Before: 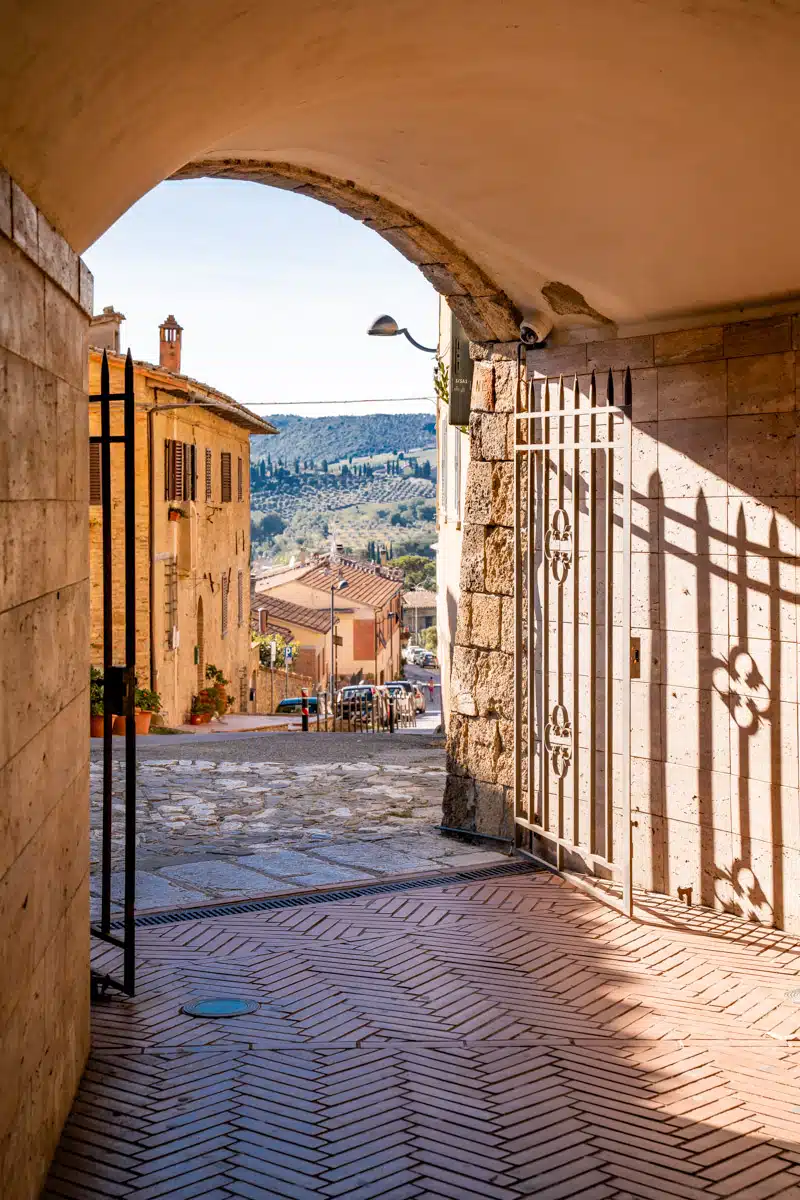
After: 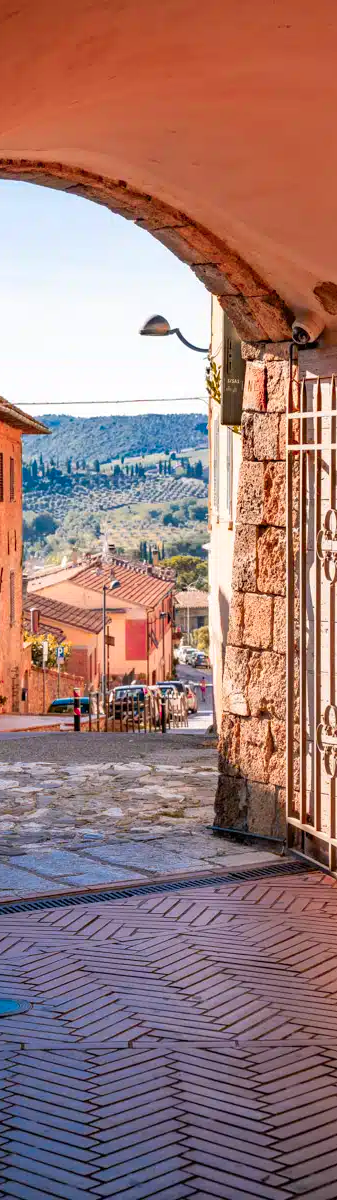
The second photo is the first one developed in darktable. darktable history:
crop: left 28.582%, right 29.245%
color zones: curves: ch1 [(0.24, 0.634) (0.75, 0.5)]; ch2 [(0.253, 0.437) (0.745, 0.491)]
